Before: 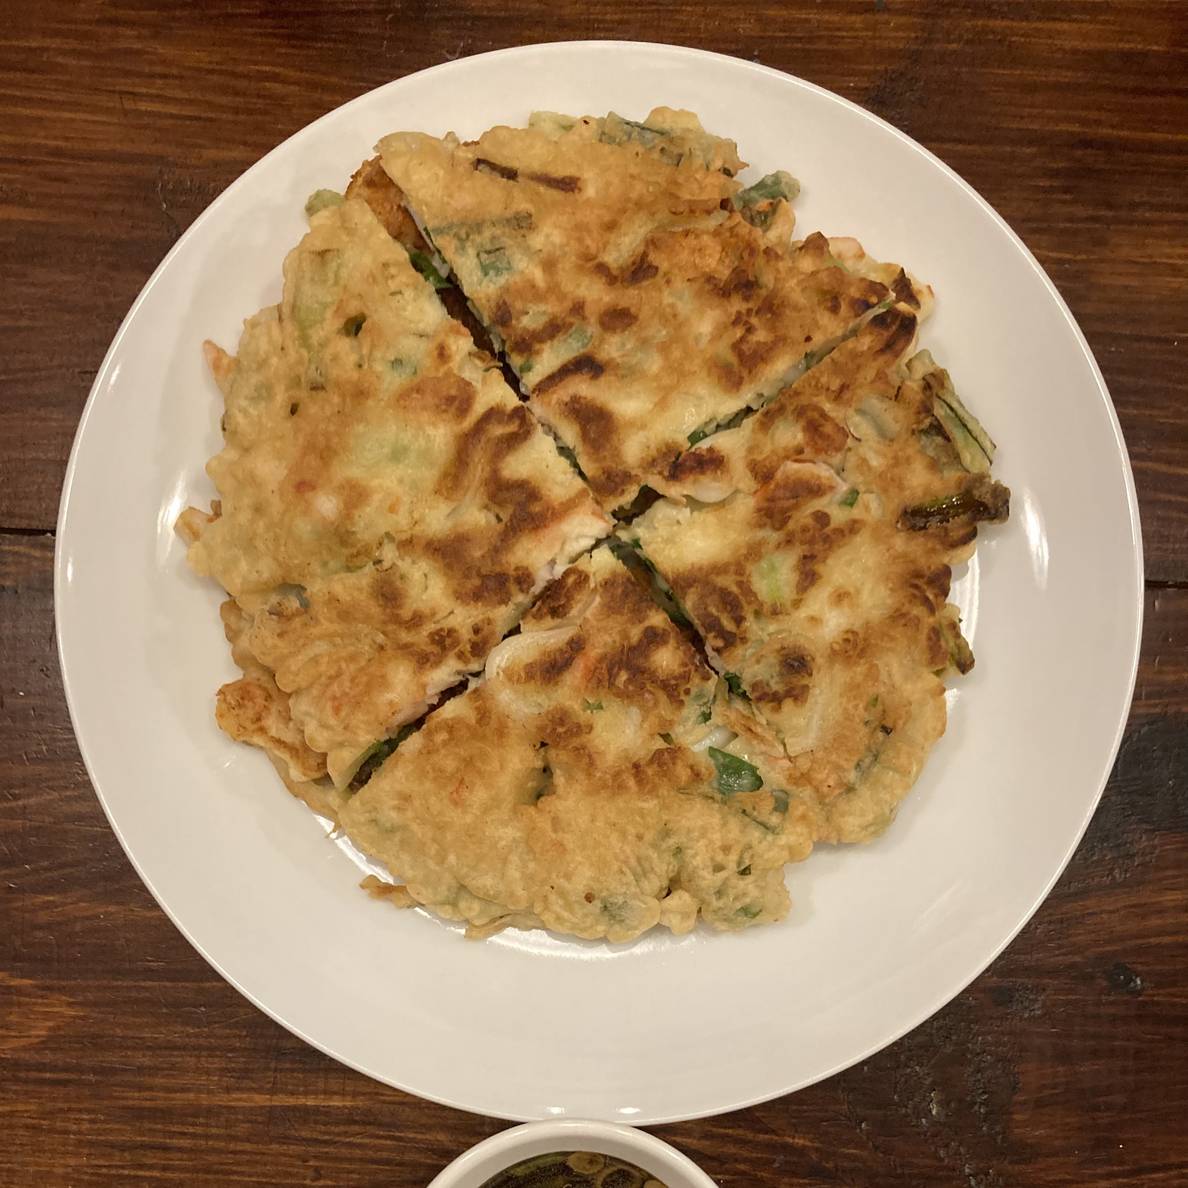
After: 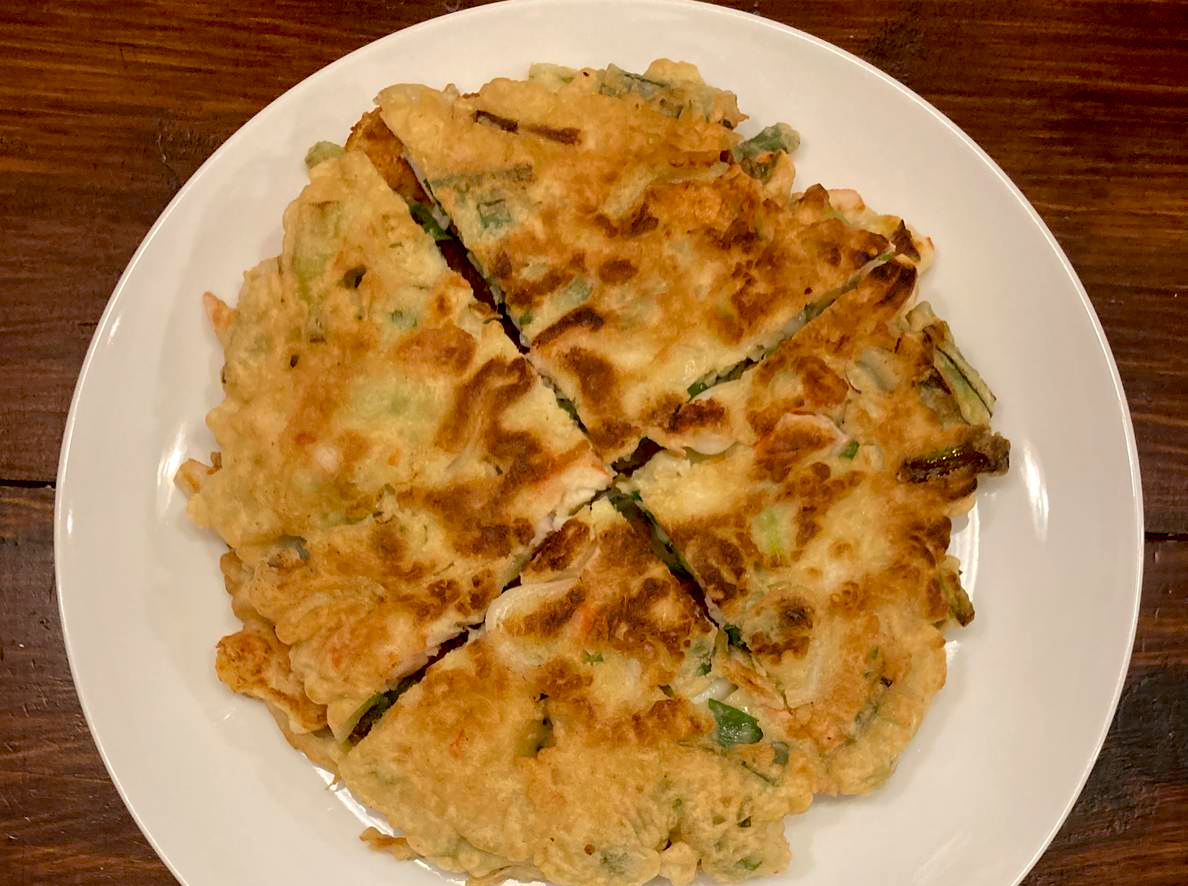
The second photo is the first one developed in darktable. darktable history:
exposure: black level correction 0.01, exposure 0.016 EV, compensate highlight preservation false
crop: top 4.114%, bottom 21.237%
tone equalizer: -8 EV -0.553 EV, mask exposure compensation -0.487 EV
